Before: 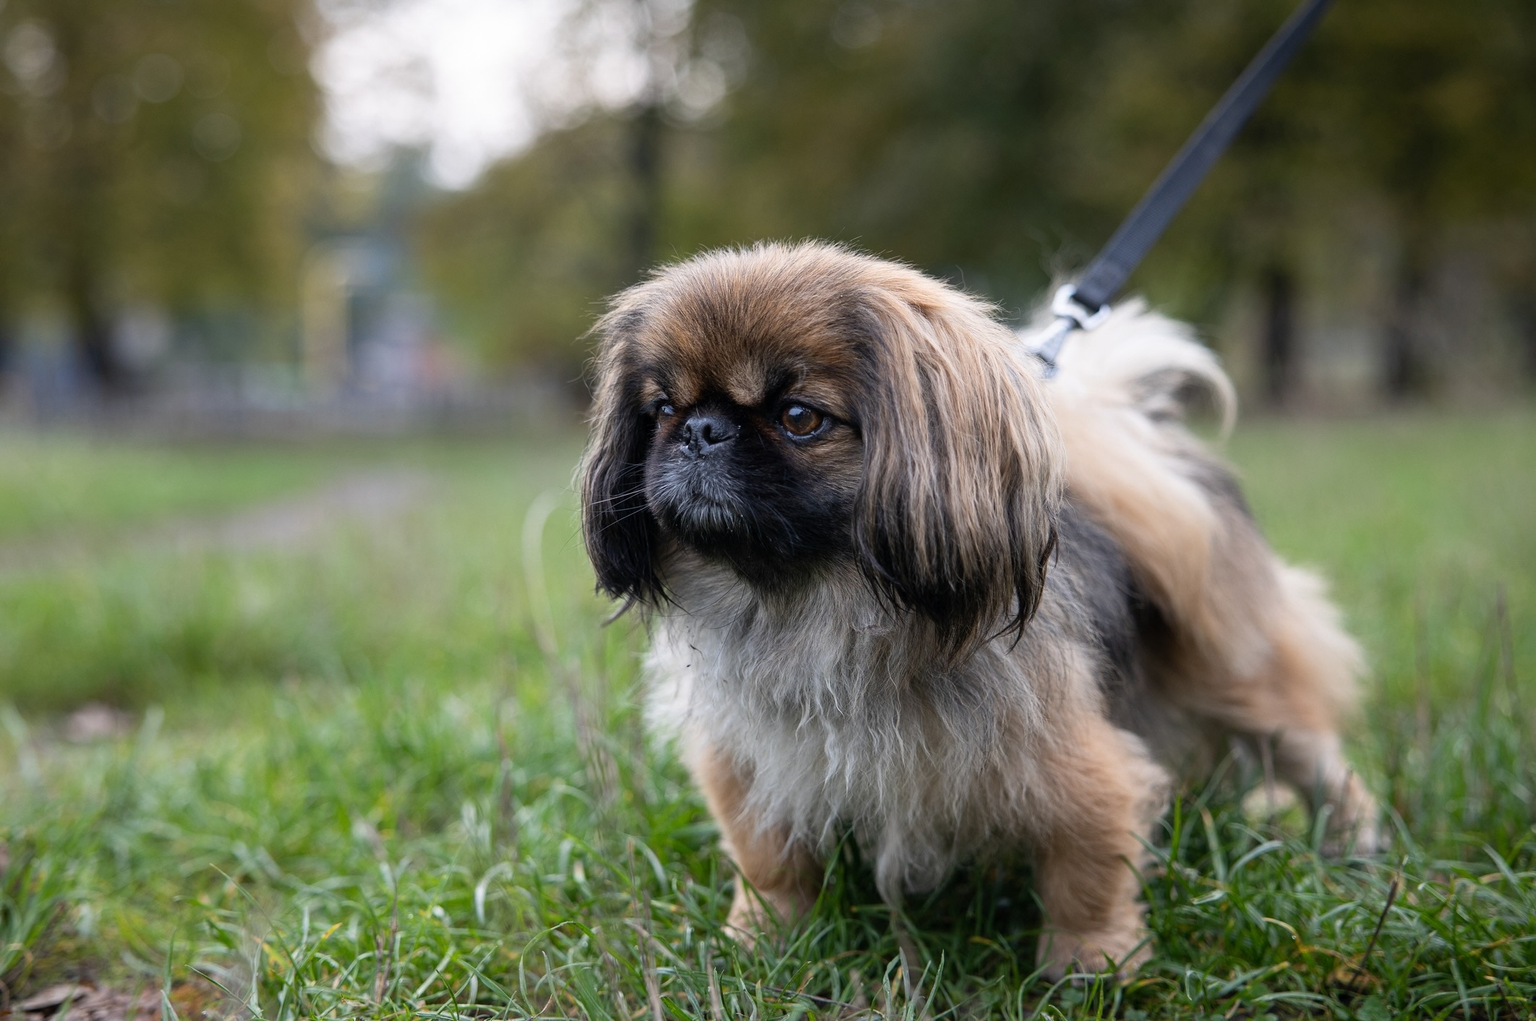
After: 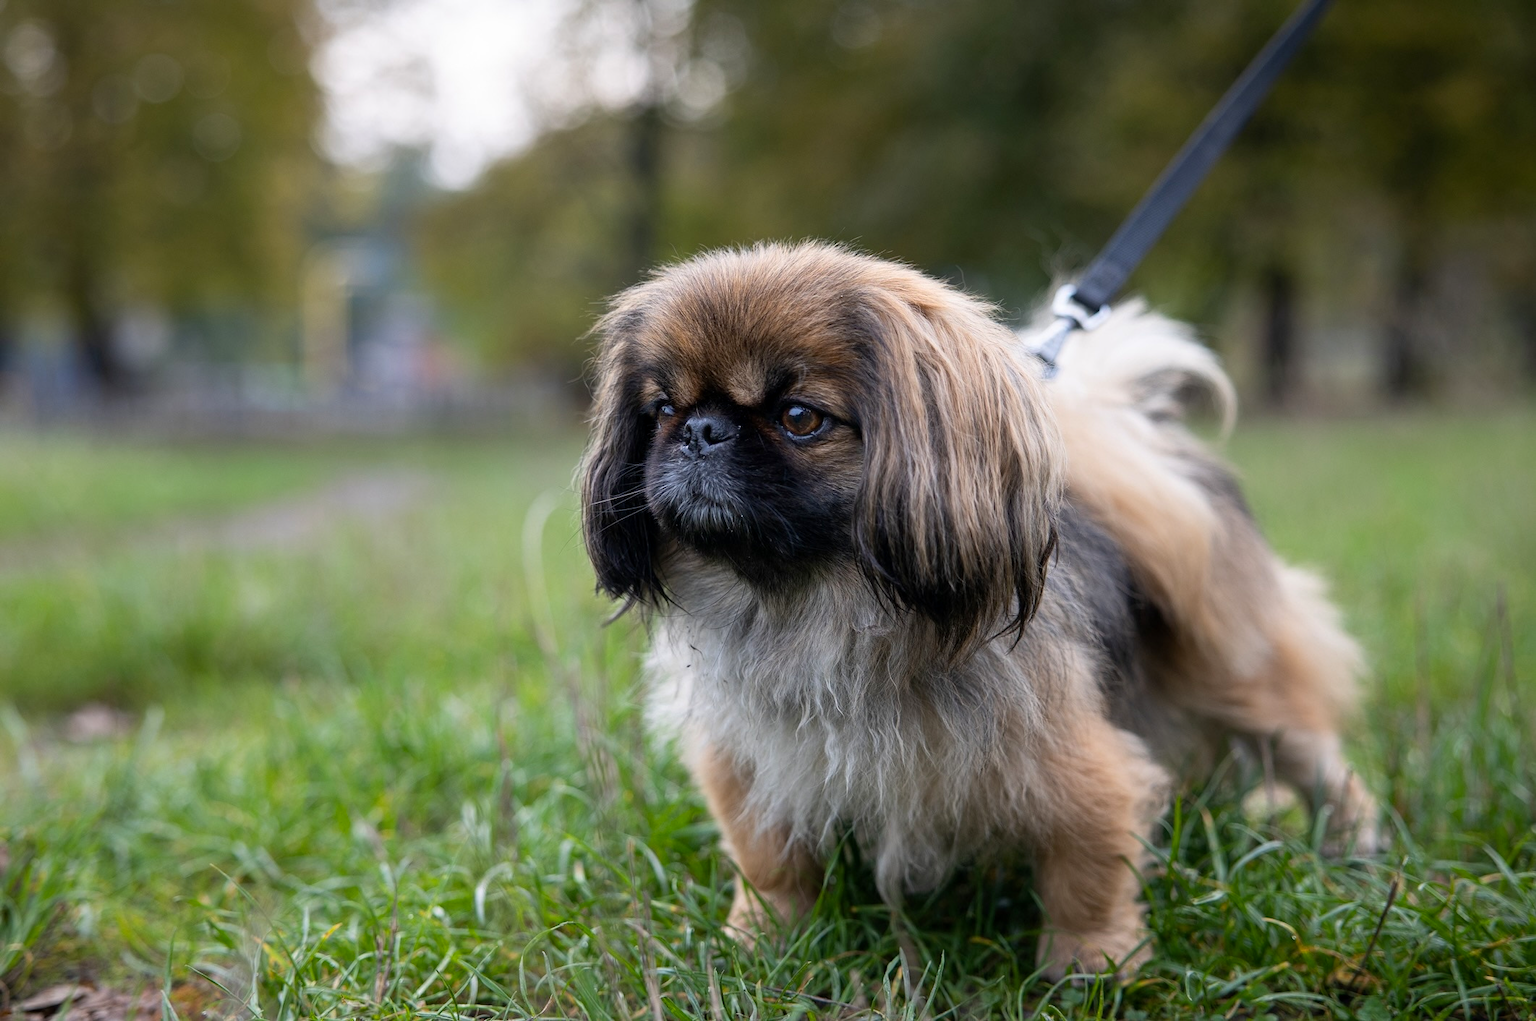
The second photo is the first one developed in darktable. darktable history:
exposure: black level correction 0.001, compensate highlight preservation false
color balance rgb: linear chroma grading › global chroma 14.694%, perceptual saturation grading › global saturation -11.156%, global vibrance 20%
